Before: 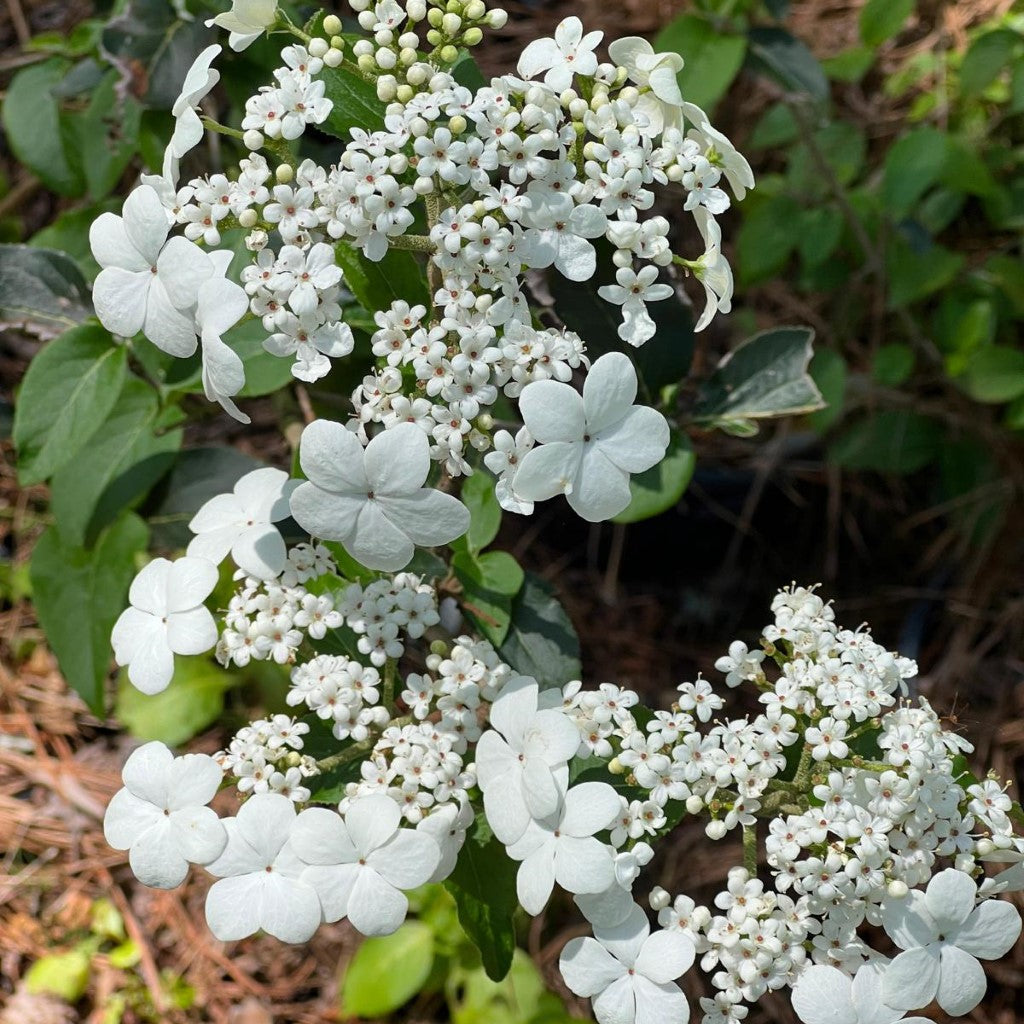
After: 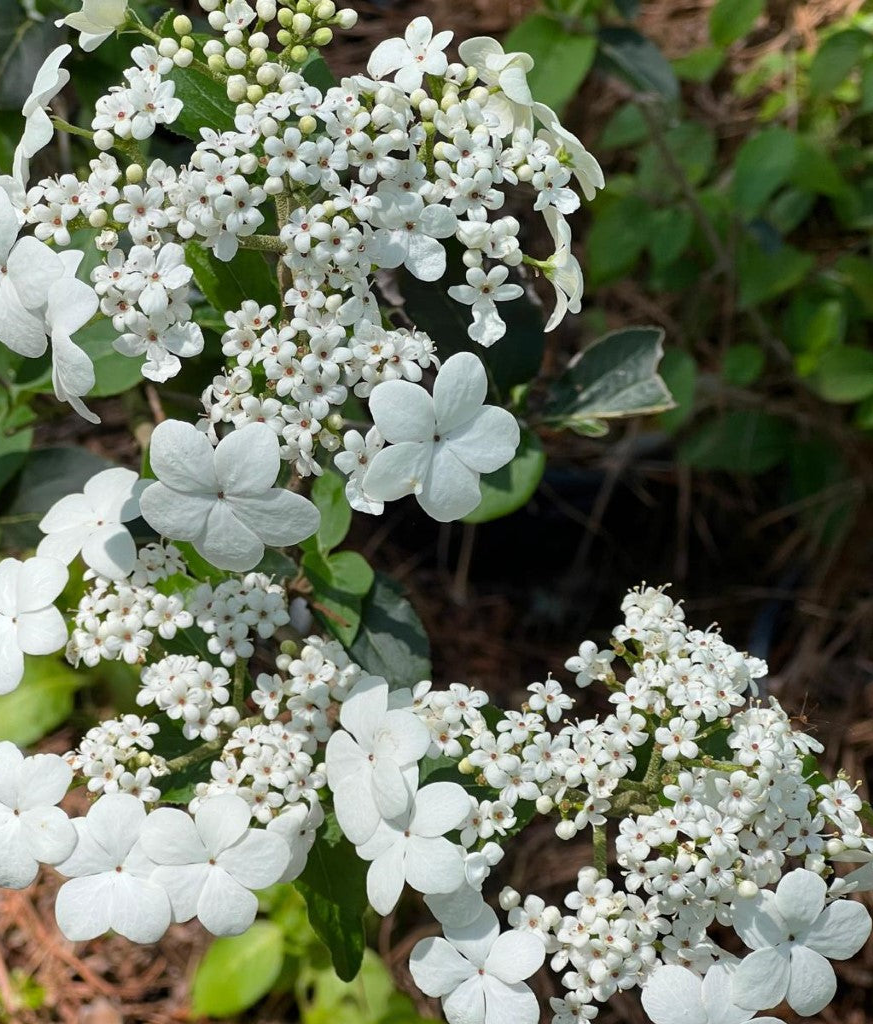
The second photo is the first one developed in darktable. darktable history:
crop and rotate: left 14.651%
